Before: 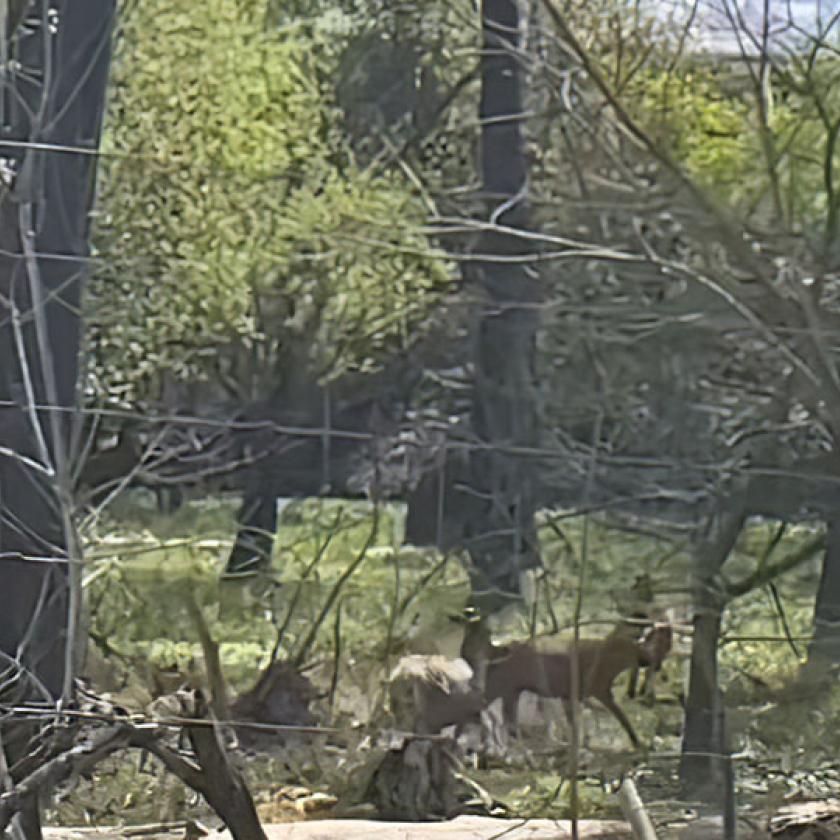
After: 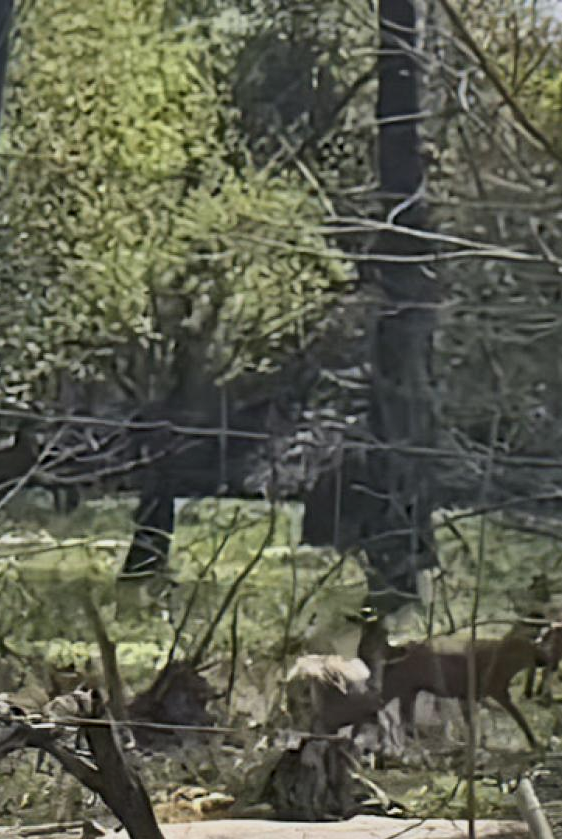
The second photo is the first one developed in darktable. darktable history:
local contrast: mode bilateral grid, contrast 25, coarseness 59, detail 151%, midtone range 0.2
exposure: exposure -0.49 EV, compensate highlight preservation false
crop and rotate: left 12.304%, right 20.713%
